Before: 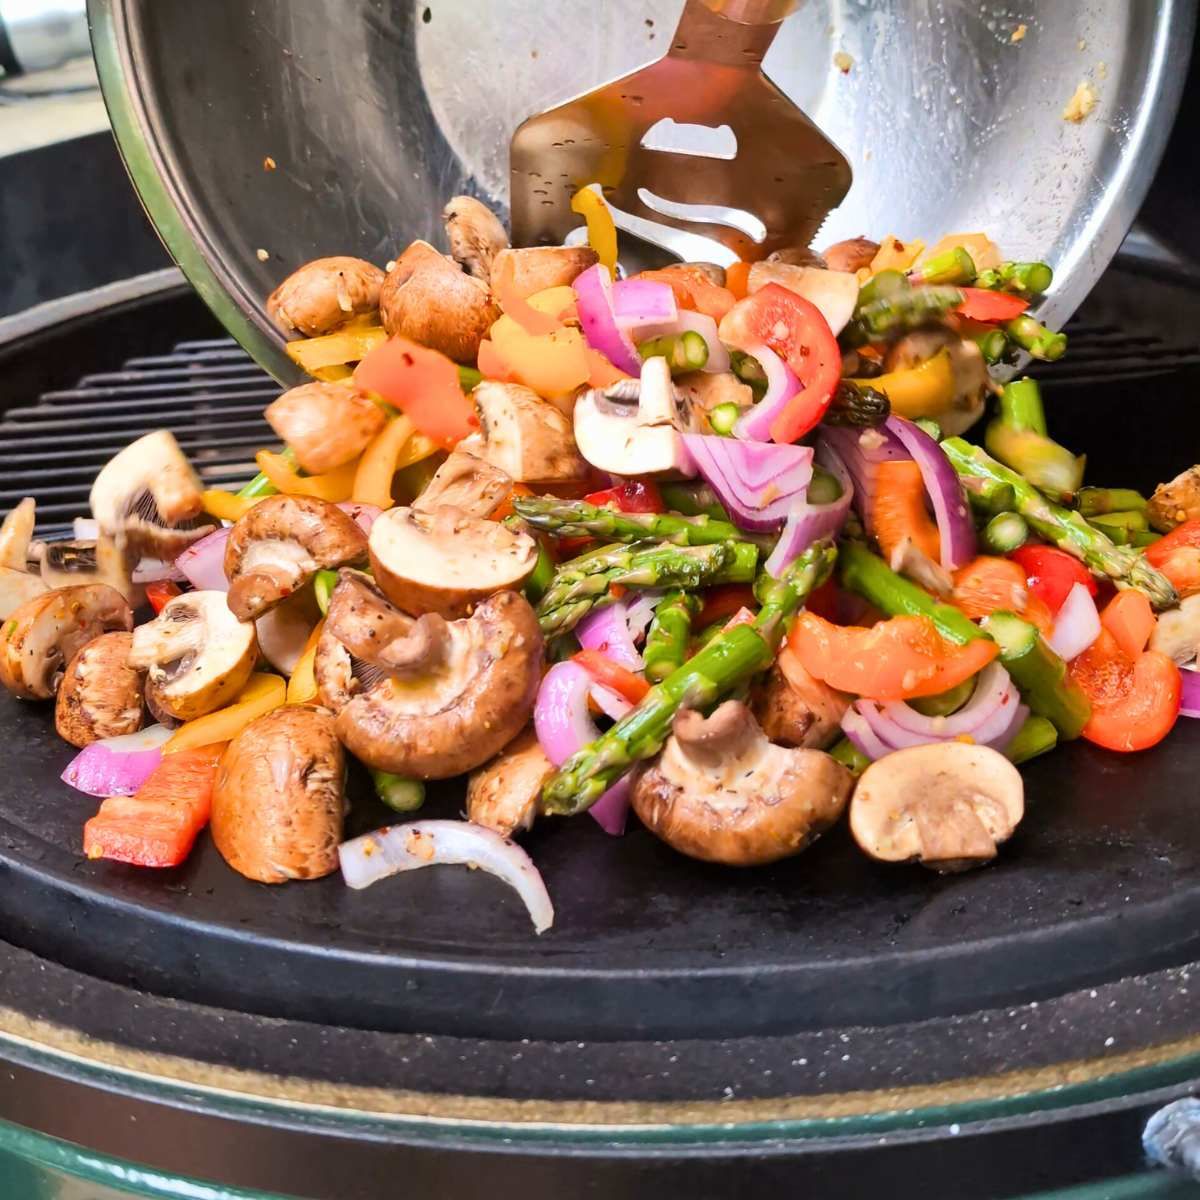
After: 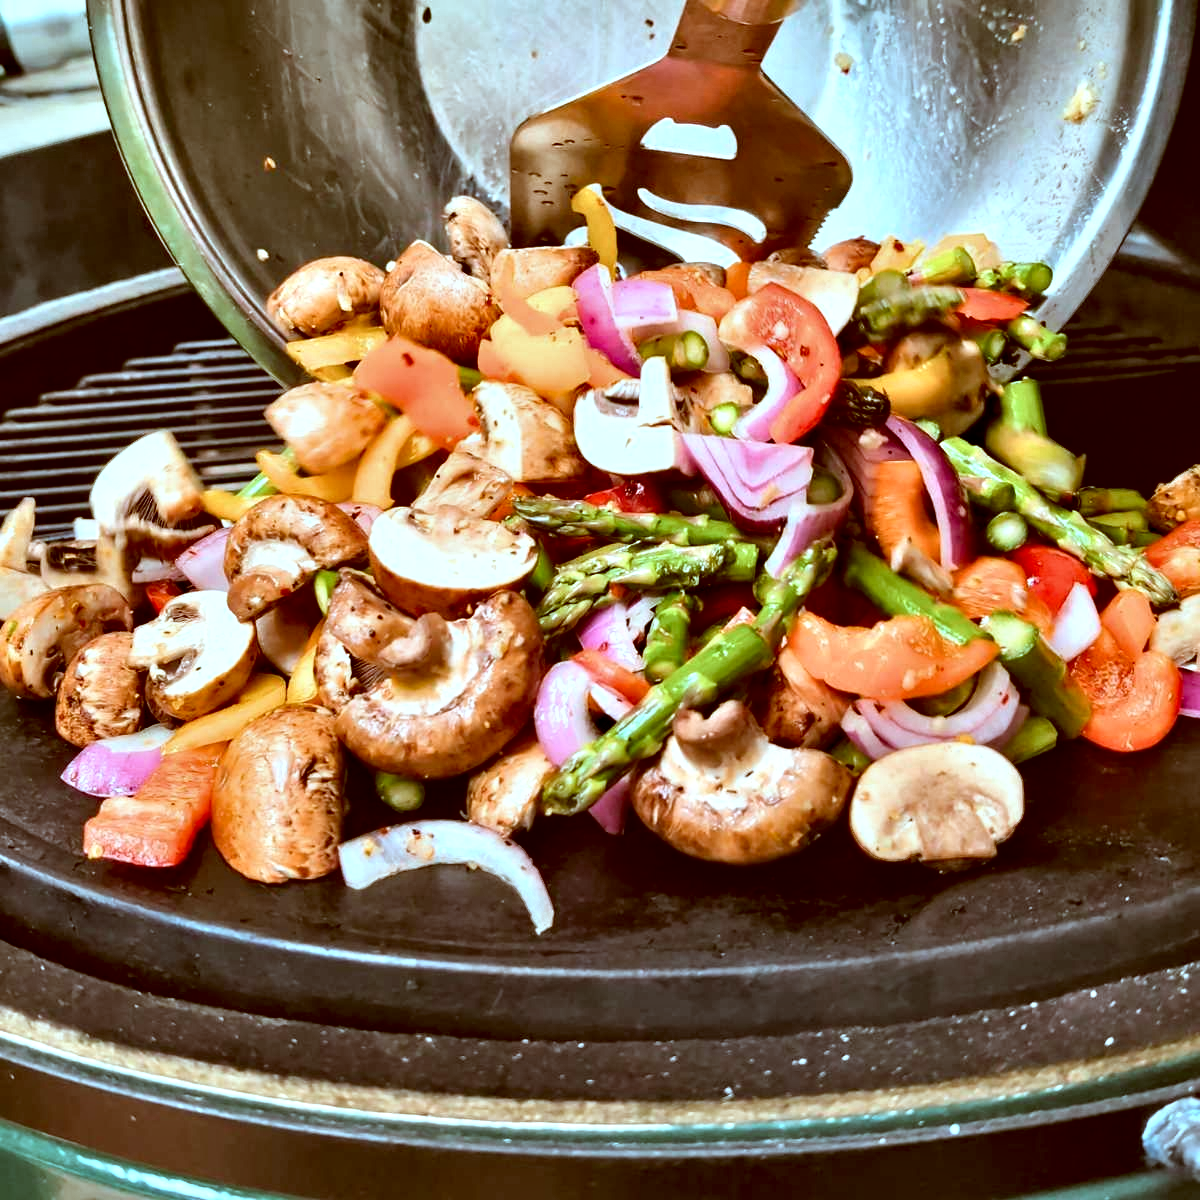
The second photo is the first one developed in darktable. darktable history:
color correction: highlights a* -13.94, highlights b* -16.94, shadows a* 10.52, shadows b* 28.76
contrast equalizer: octaves 7, y [[0.601, 0.6, 0.598, 0.598, 0.6, 0.601], [0.5 ×6], [0.5 ×6], [0 ×6], [0 ×6]]
